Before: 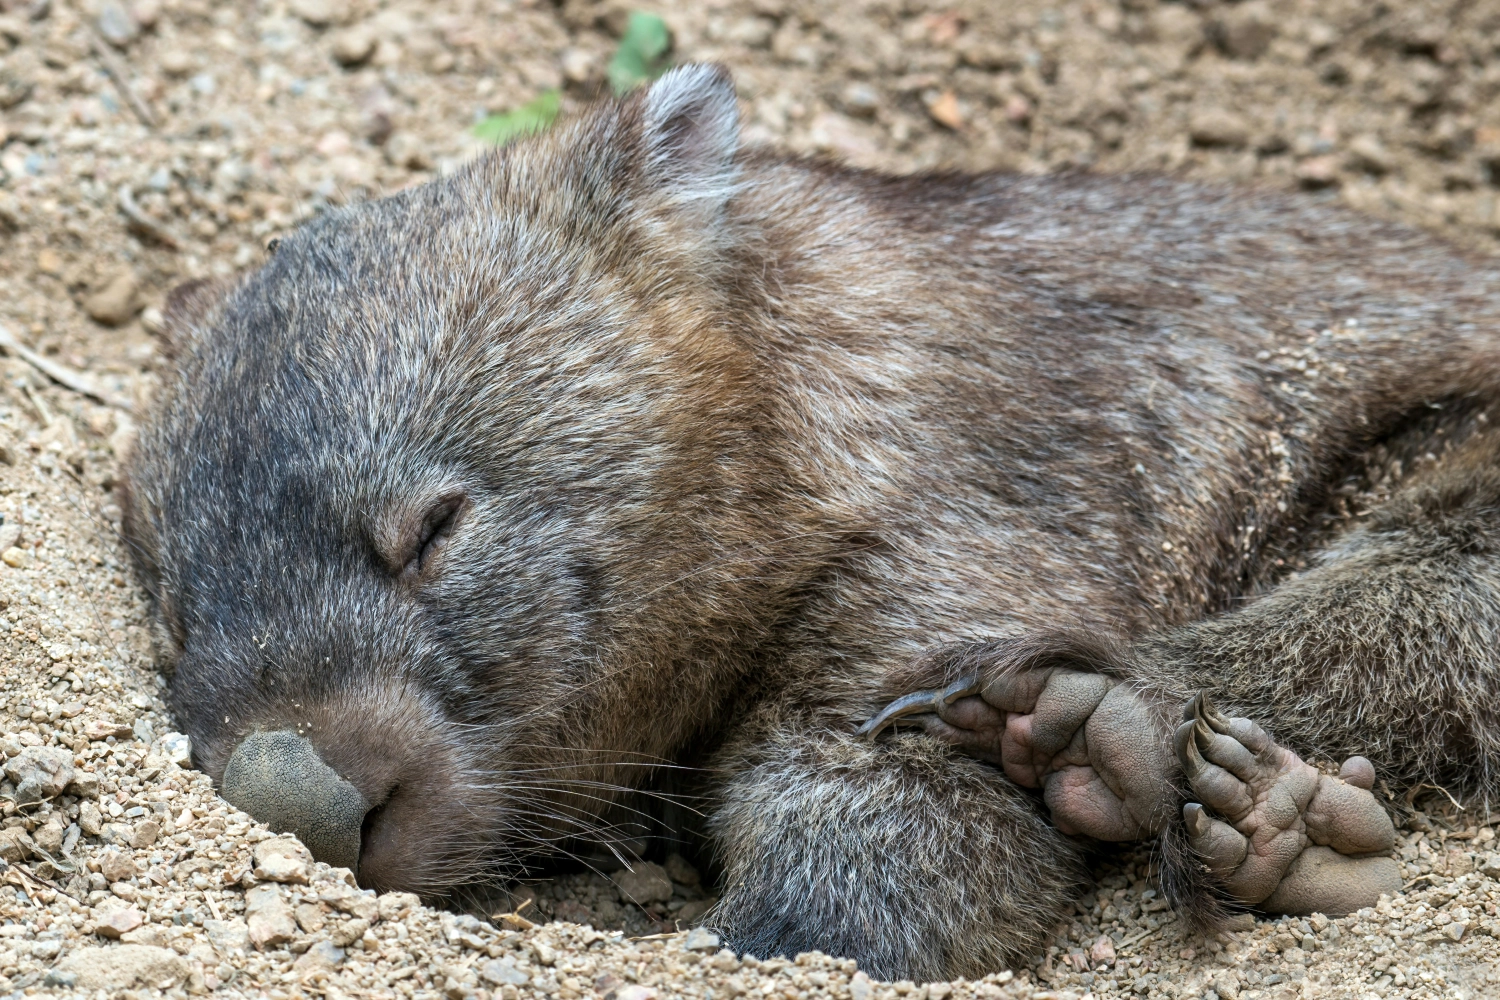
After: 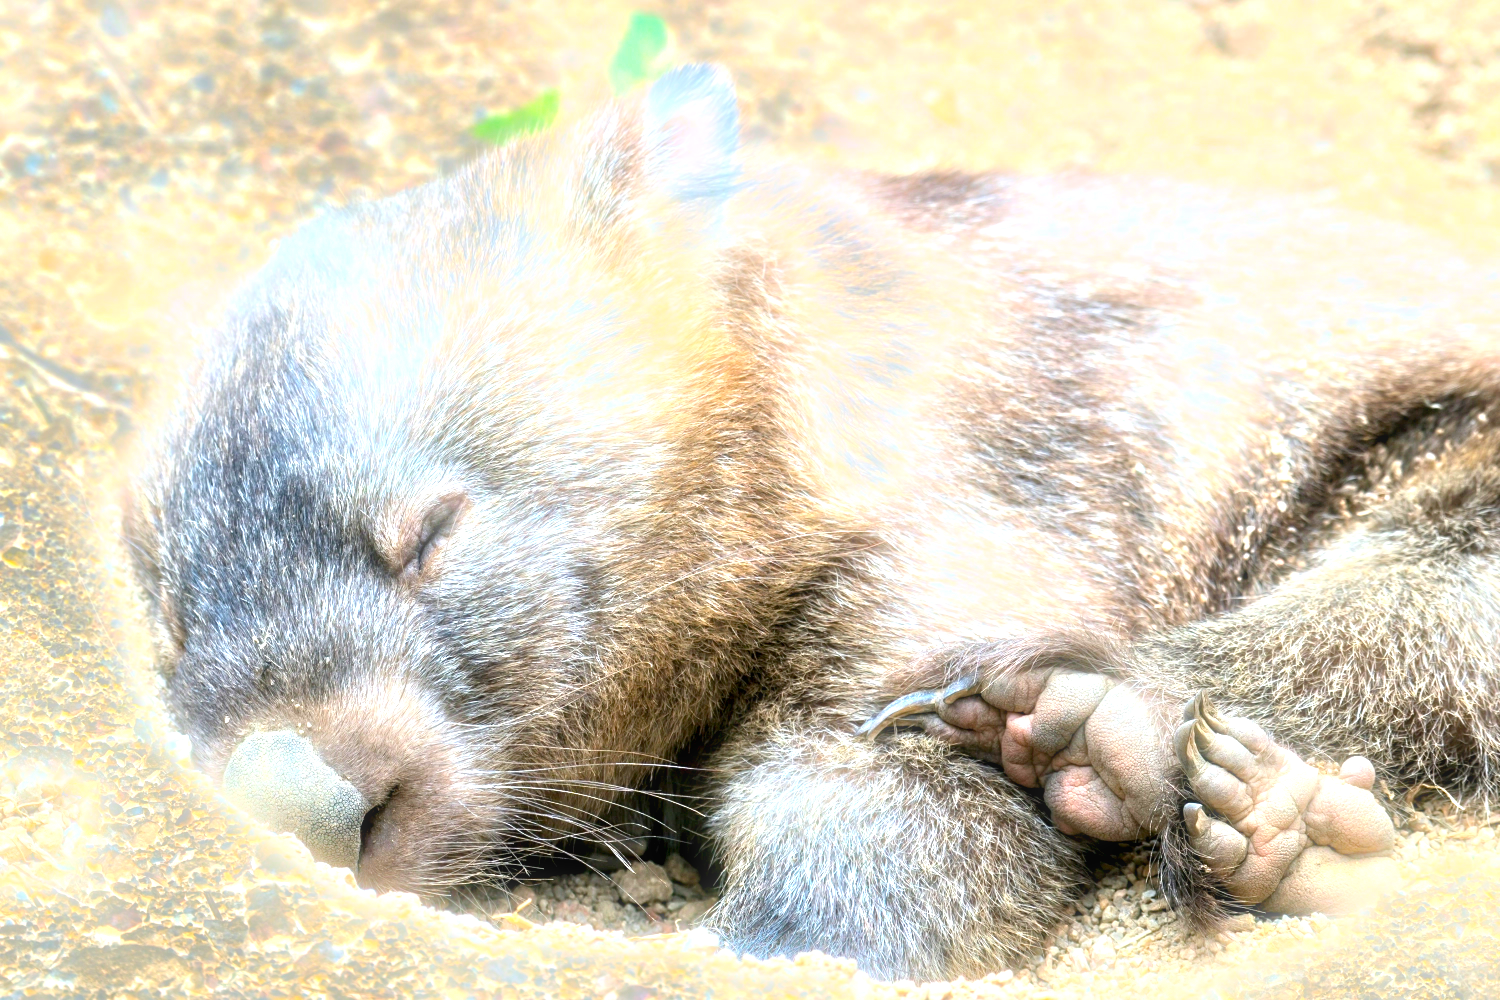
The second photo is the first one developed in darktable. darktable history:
bloom: size 5%, threshold 95%, strength 15%
color balance: output saturation 120%
tone equalizer: on, module defaults
exposure: black level correction 0.001, exposure 1.84 EV, compensate highlight preservation false
